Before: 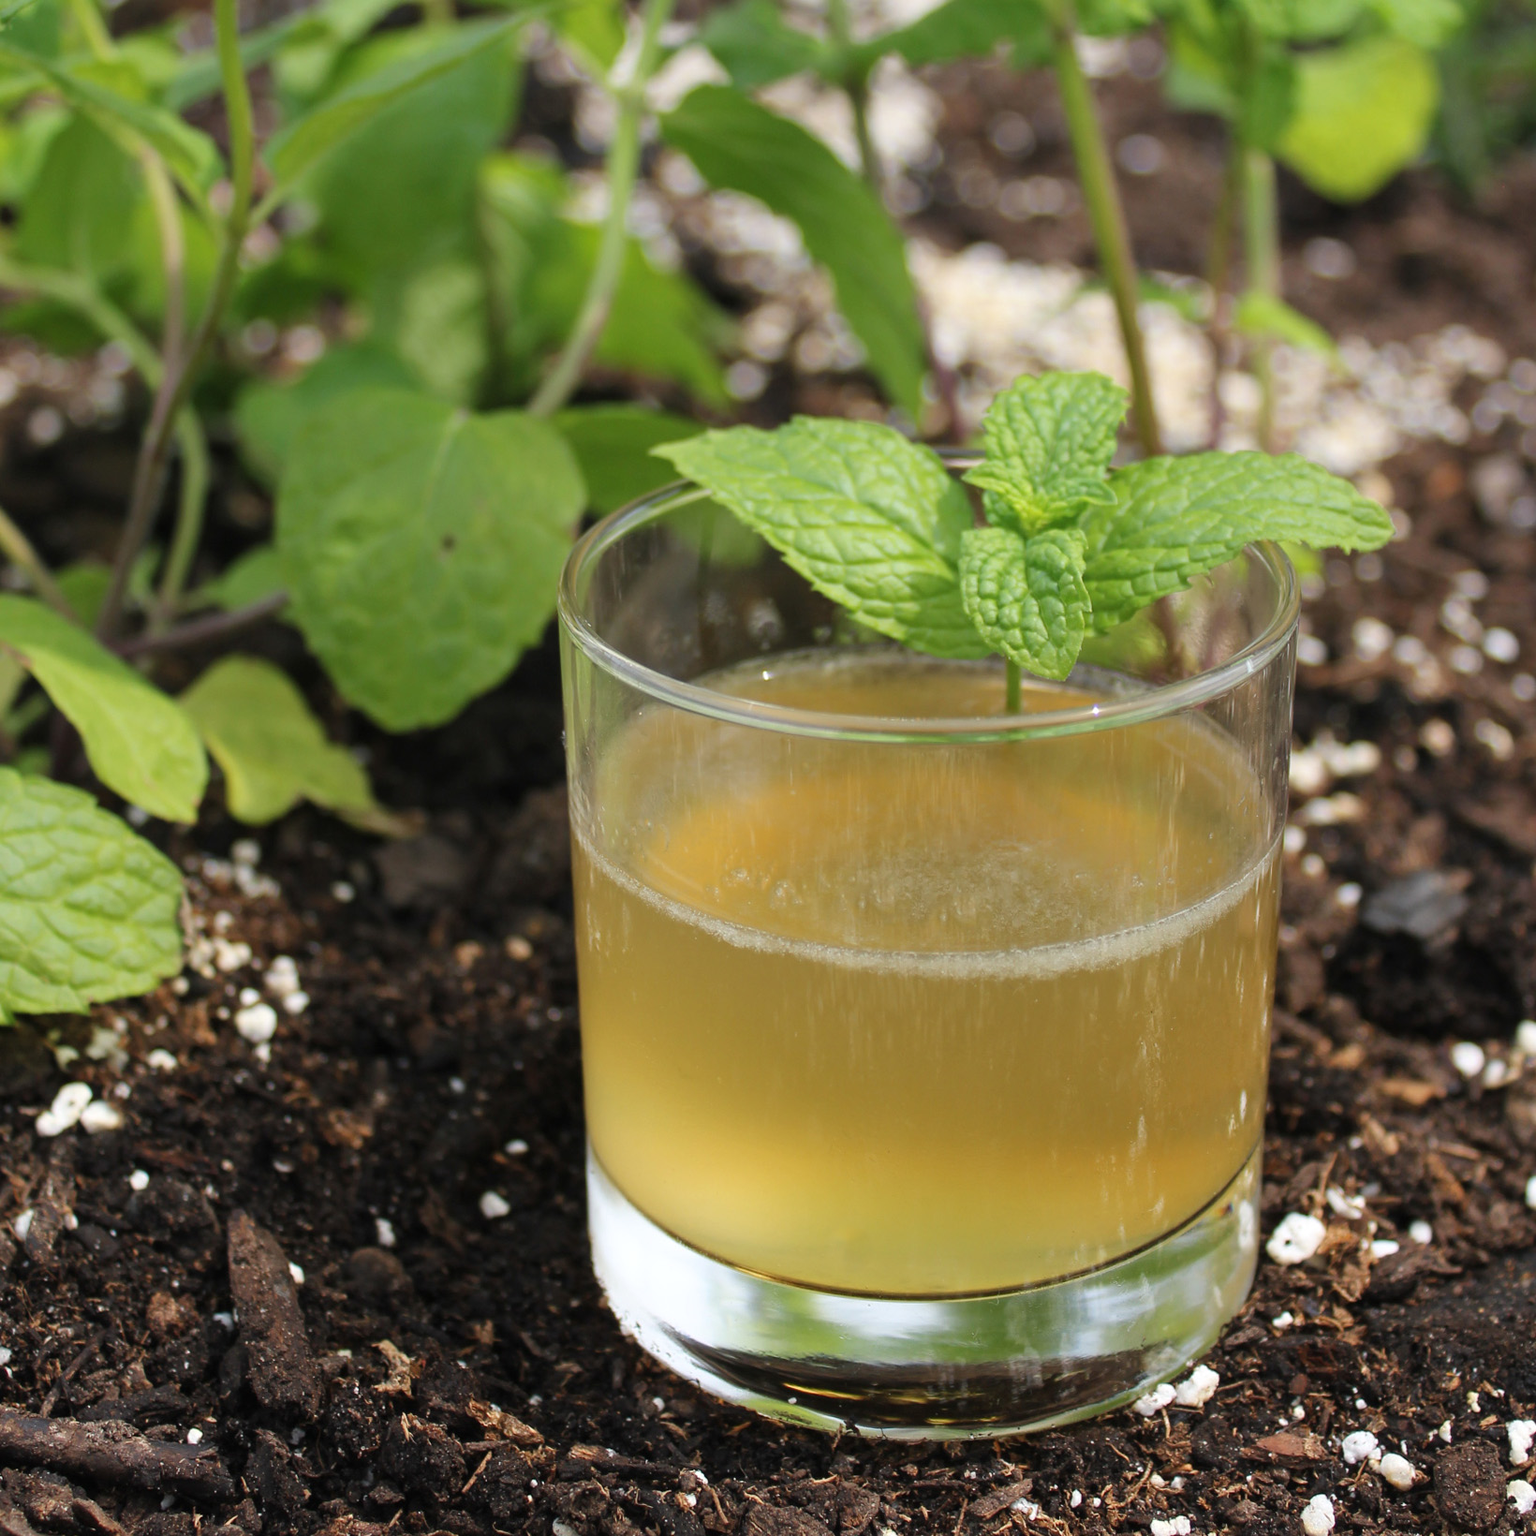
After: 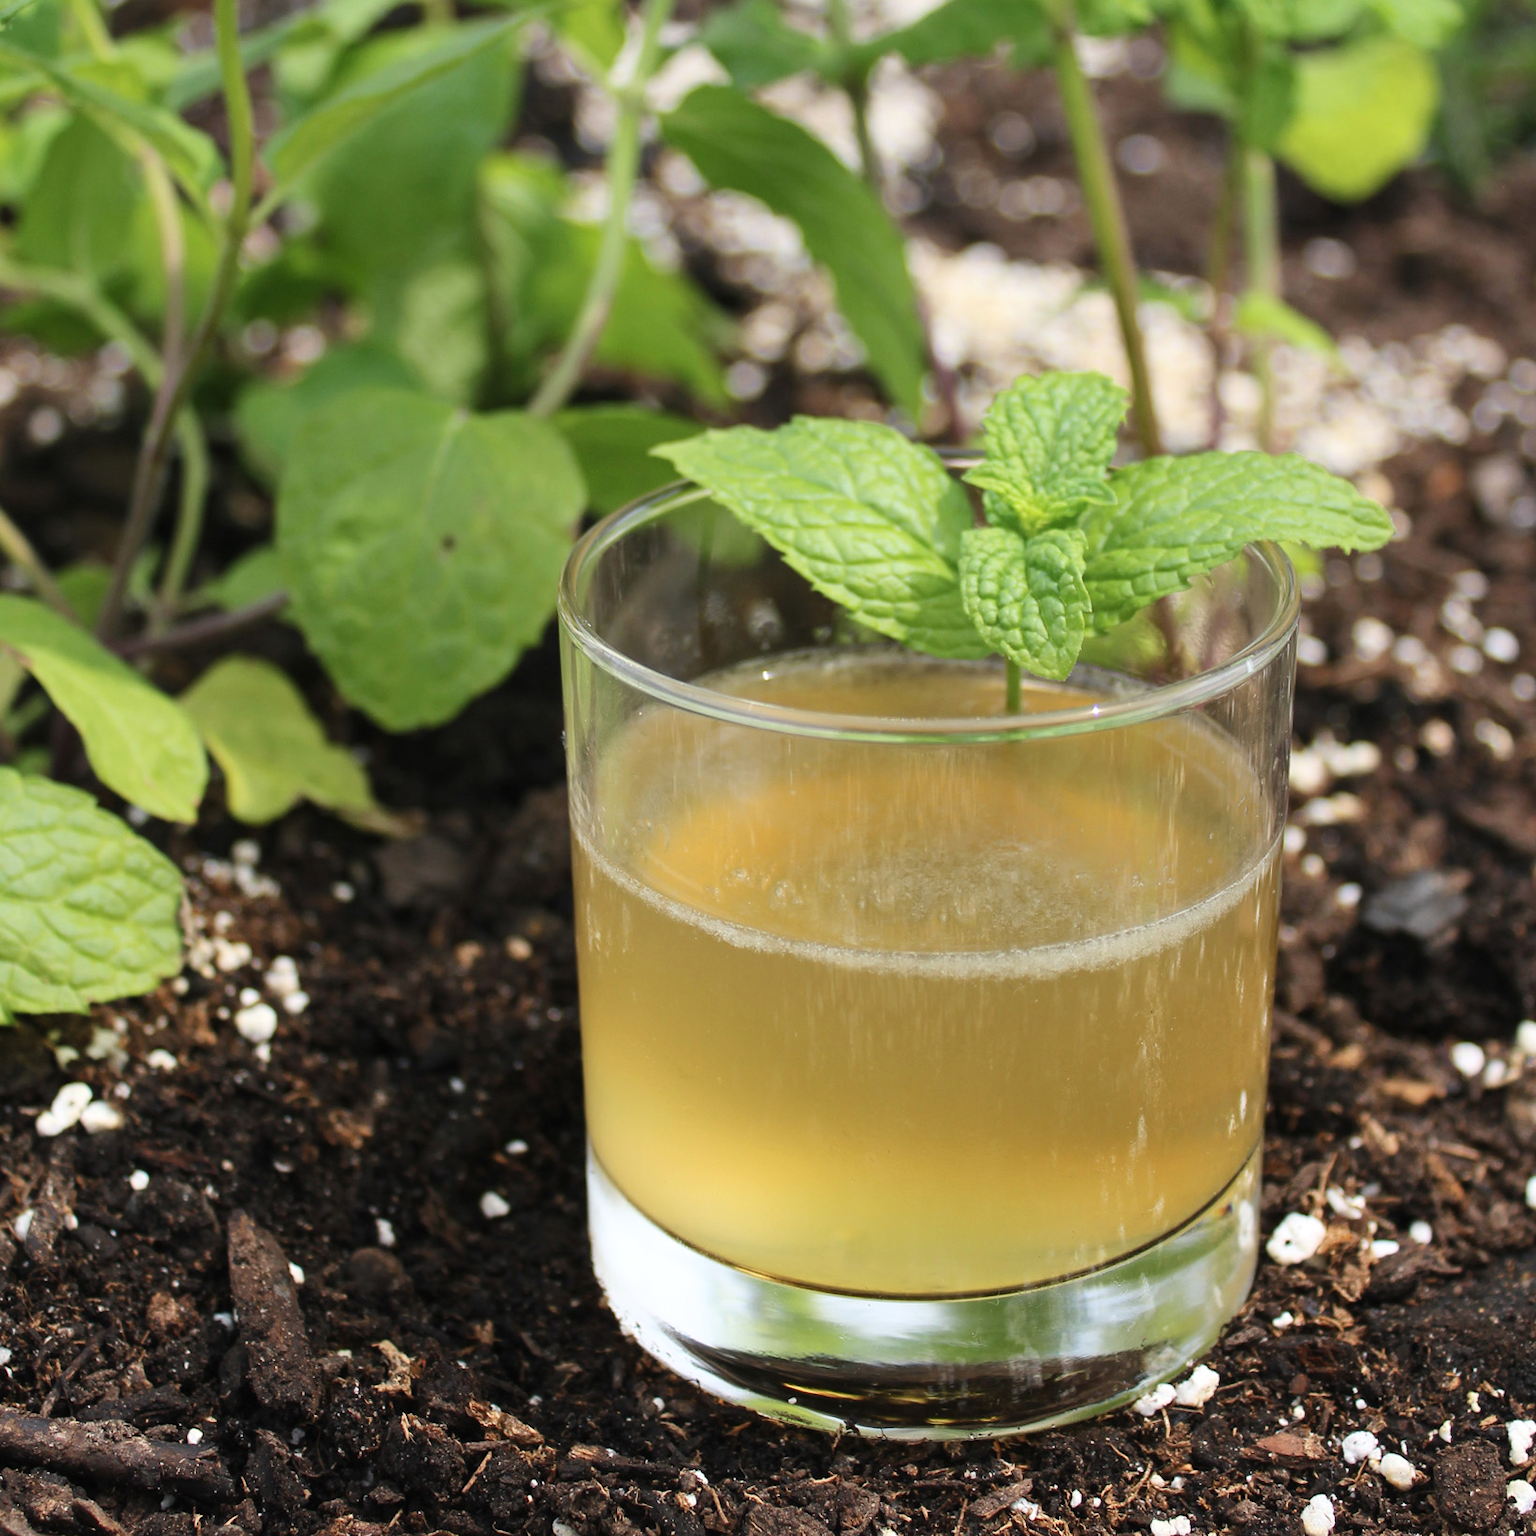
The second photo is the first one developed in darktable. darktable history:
contrast brightness saturation: contrast 0.15, brightness 0.054
